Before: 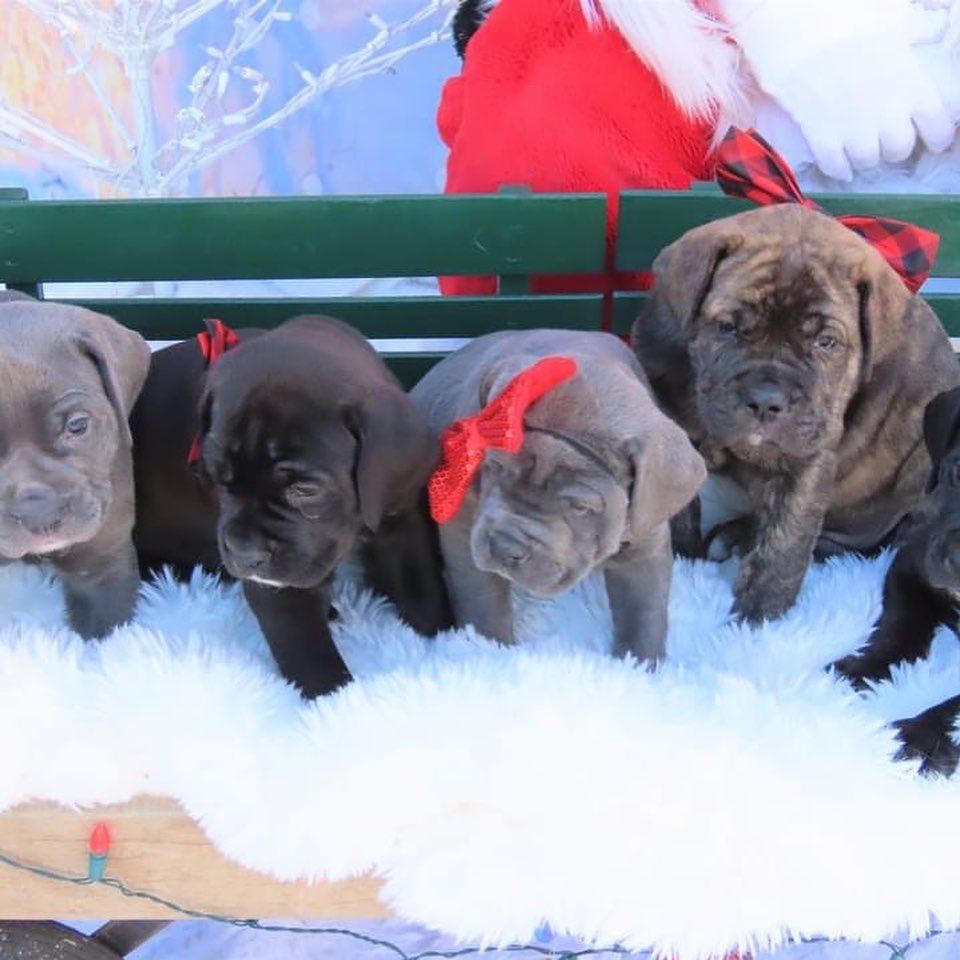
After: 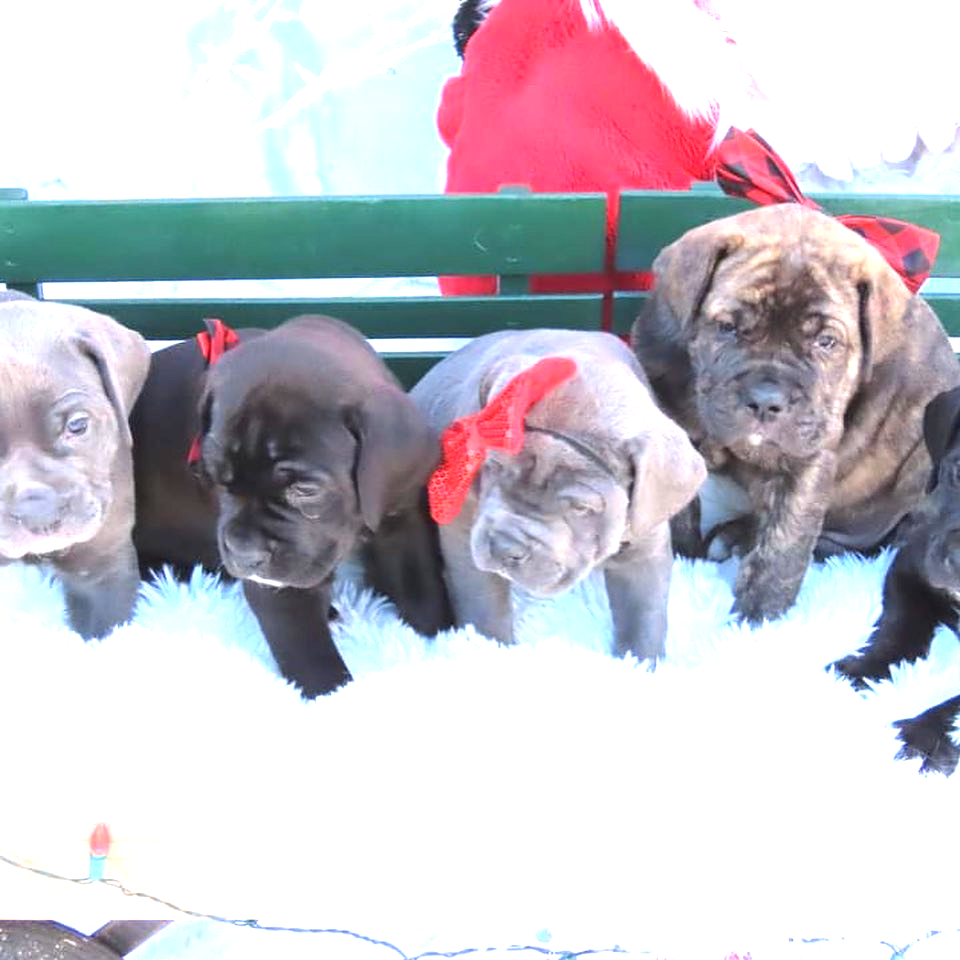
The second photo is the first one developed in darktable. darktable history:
exposure: black level correction 0, exposure 1.401 EV, compensate exposure bias true, compensate highlight preservation false
